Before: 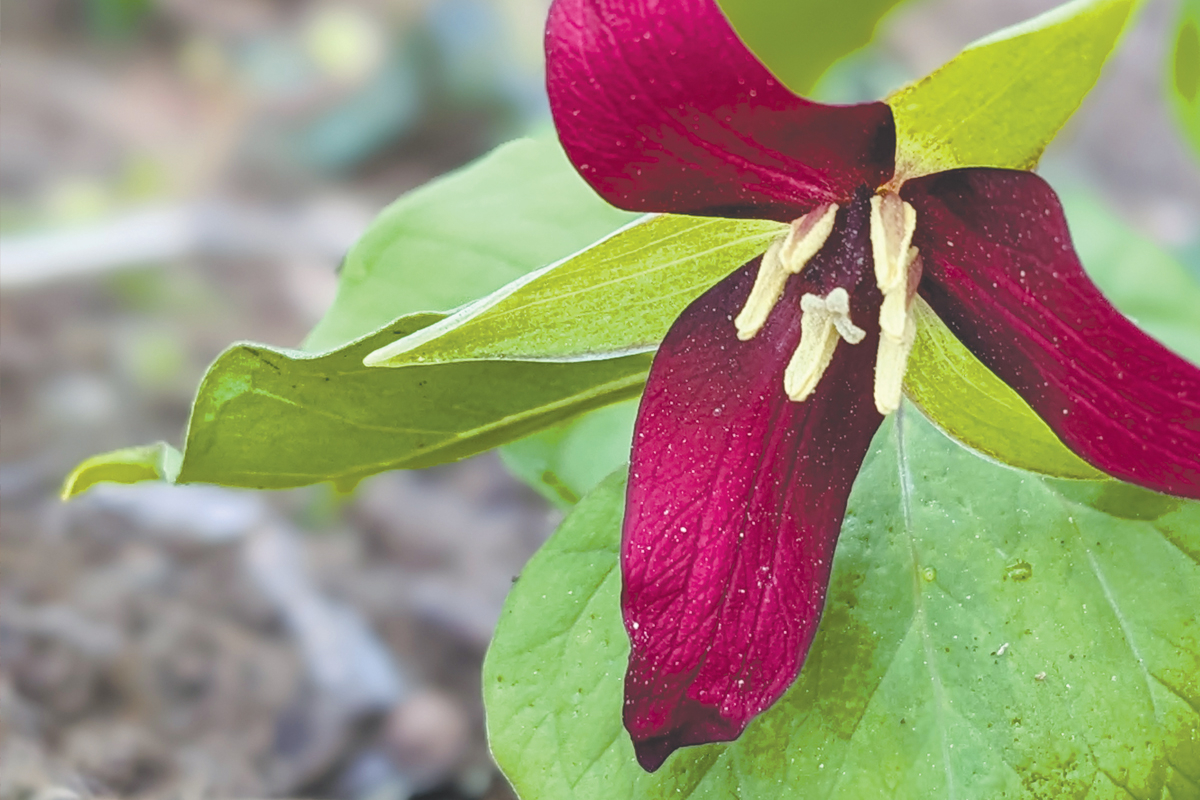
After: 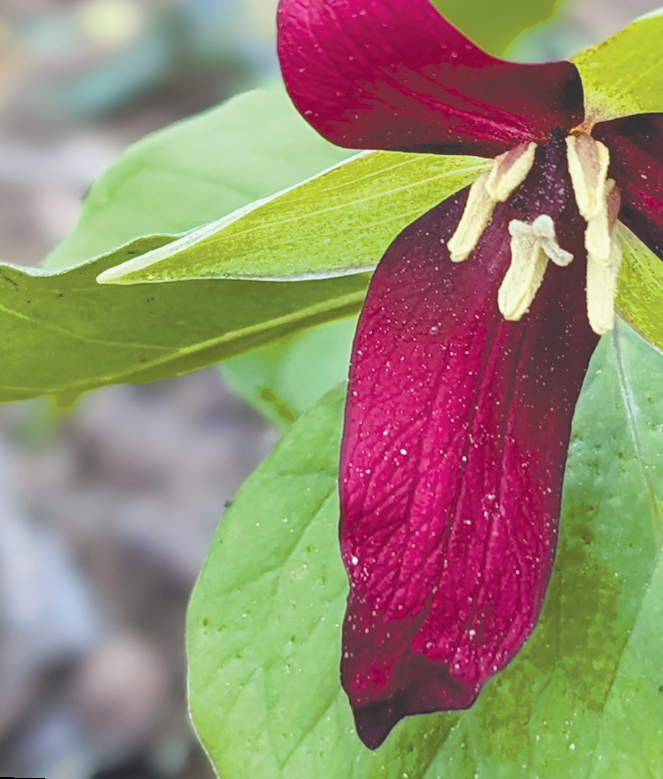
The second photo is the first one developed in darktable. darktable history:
crop and rotate: left 15.446%, right 17.836%
rotate and perspective: rotation 0.72°, lens shift (vertical) -0.352, lens shift (horizontal) -0.051, crop left 0.152, crop right 0.859, crop top 0.019, crop bottom 0.964
